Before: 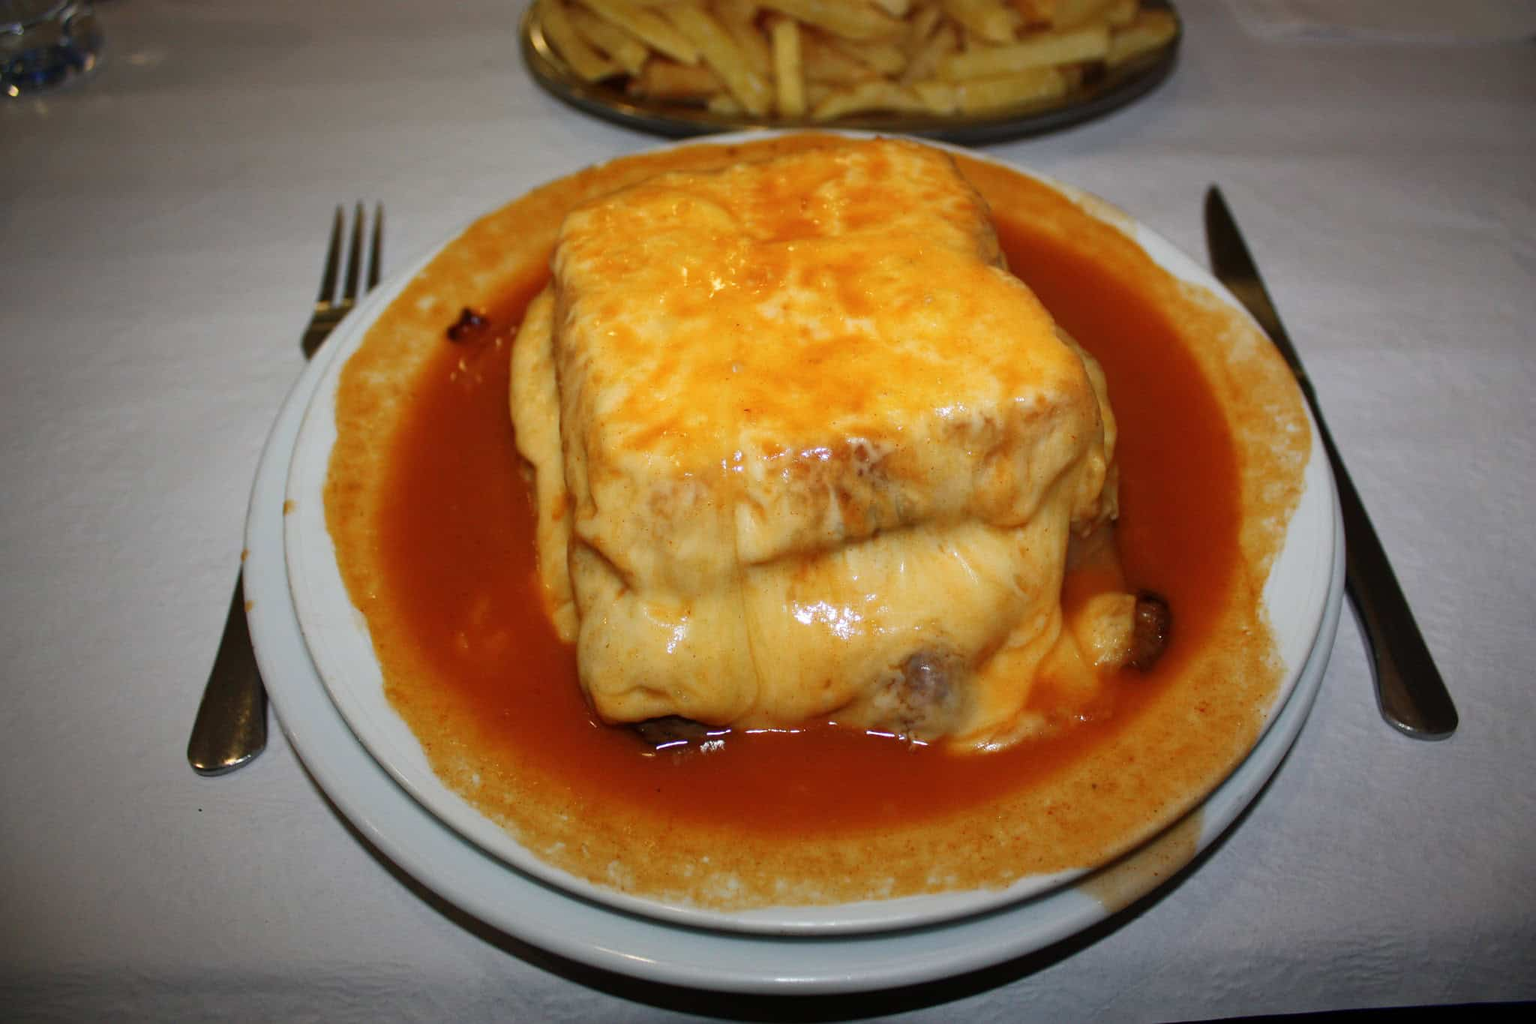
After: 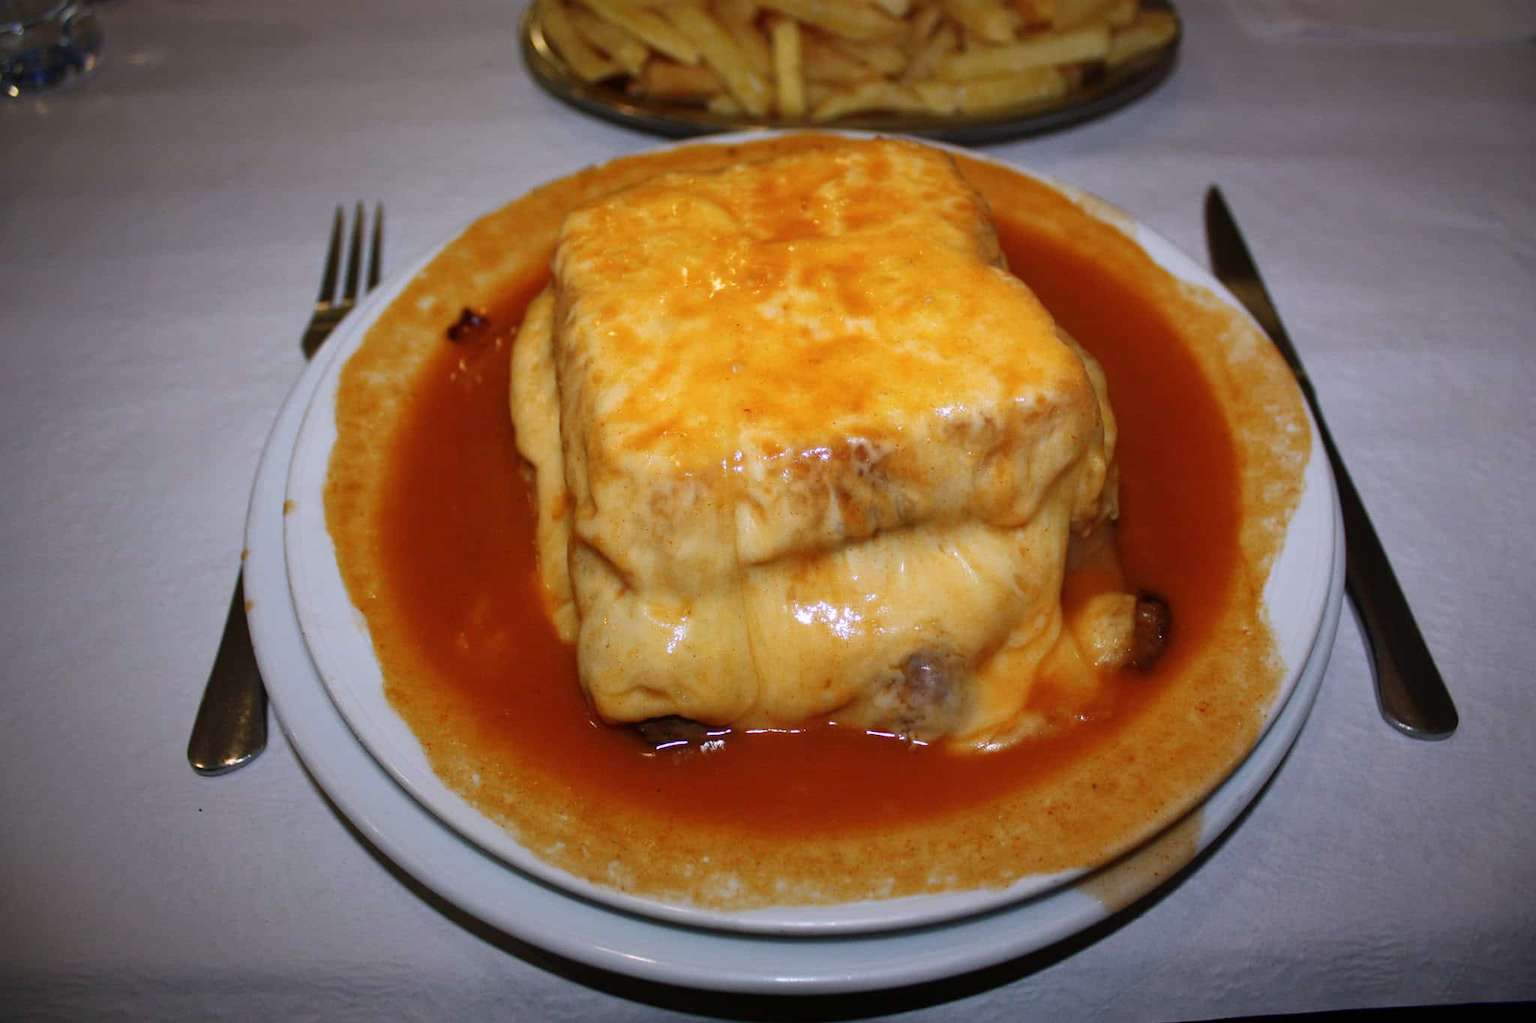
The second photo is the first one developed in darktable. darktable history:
white balance: red 1.004, blue 1.096
base curve: curves: ch0 [(0, 0) (0.303, 0.277) (1, 1)]
bloom: size 13.65%, threshold 98.39%, strength 4.82%
